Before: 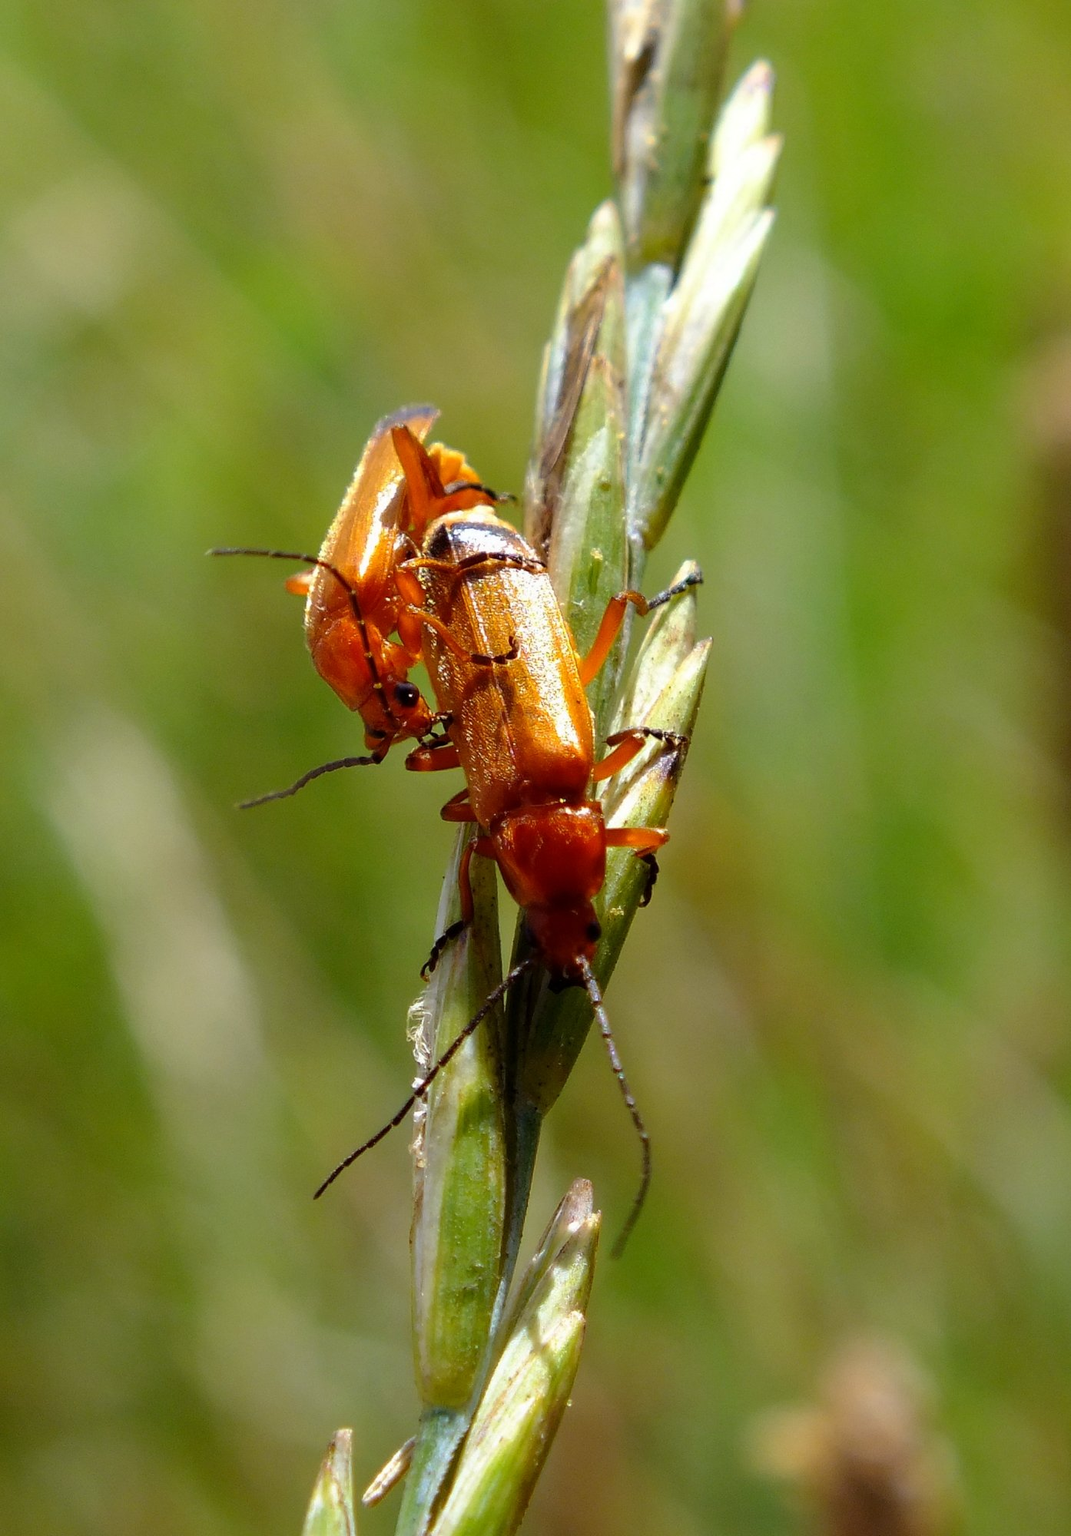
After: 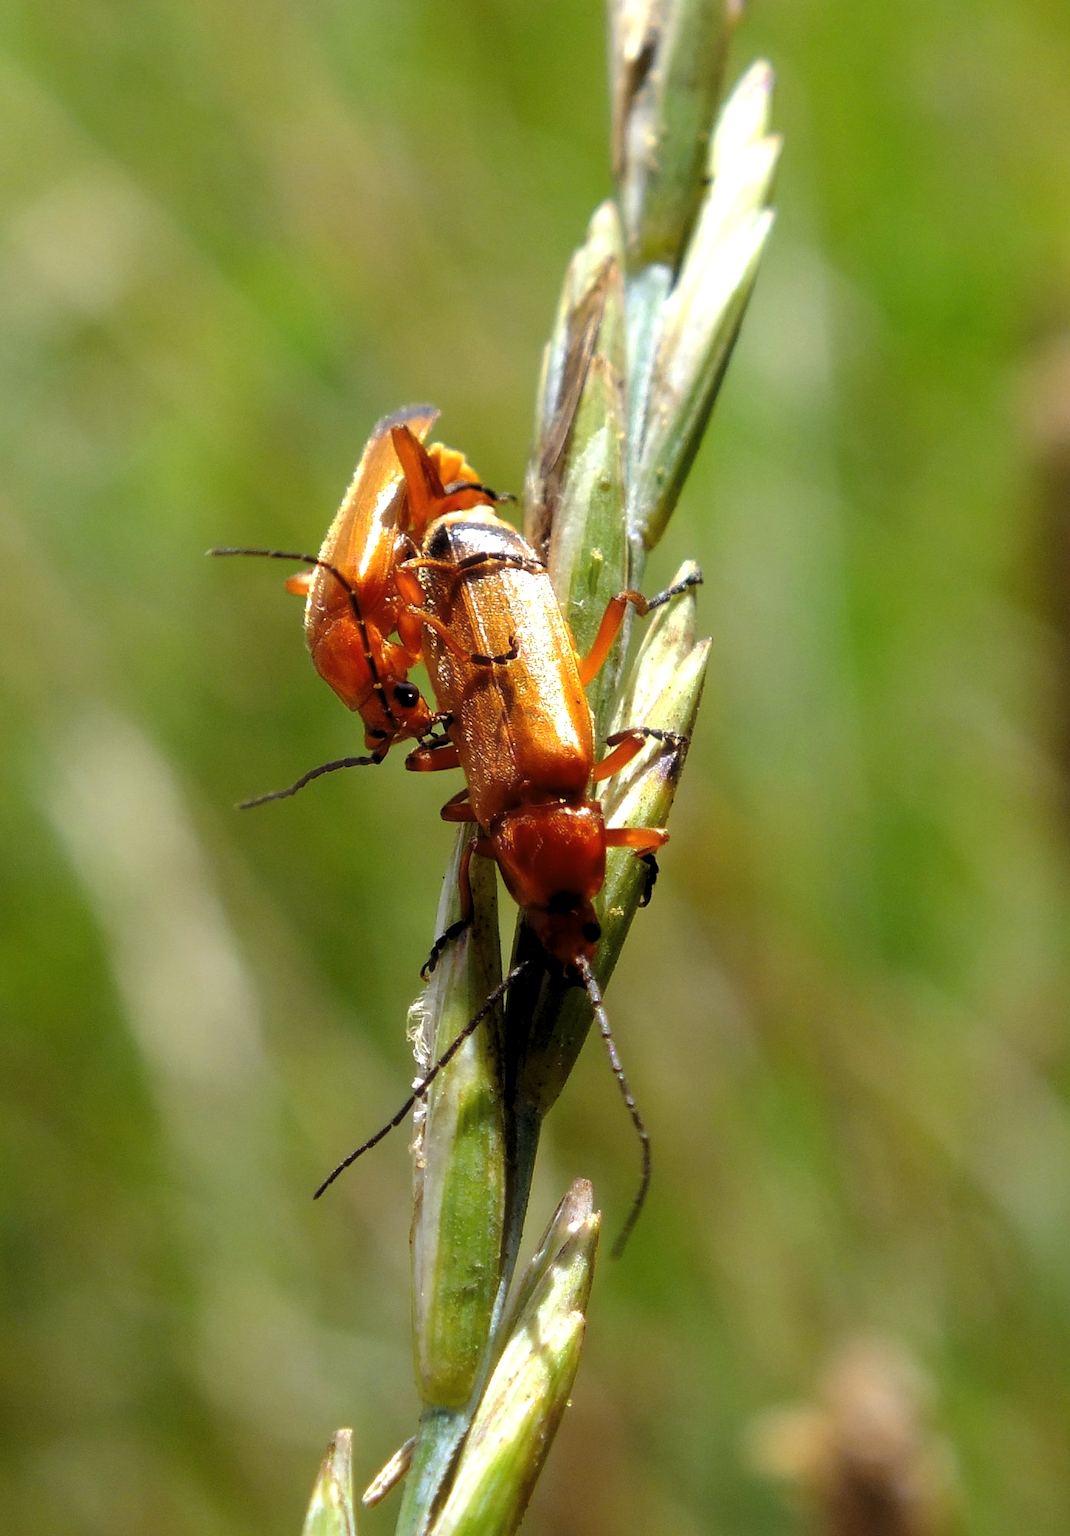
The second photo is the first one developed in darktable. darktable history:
levels: levels [0.062, 0.494, 0.925]
haze removal: strength -0.097, compatibility mode true, adaptive false
